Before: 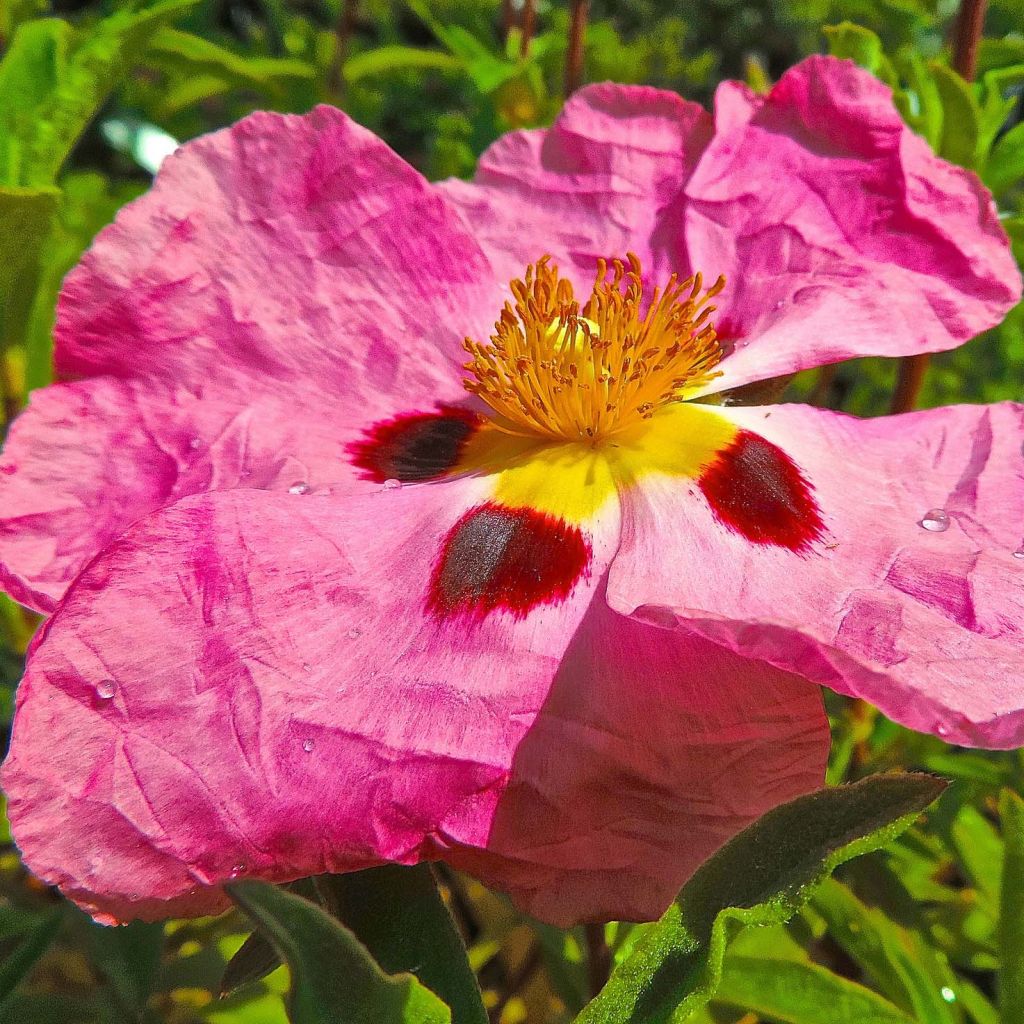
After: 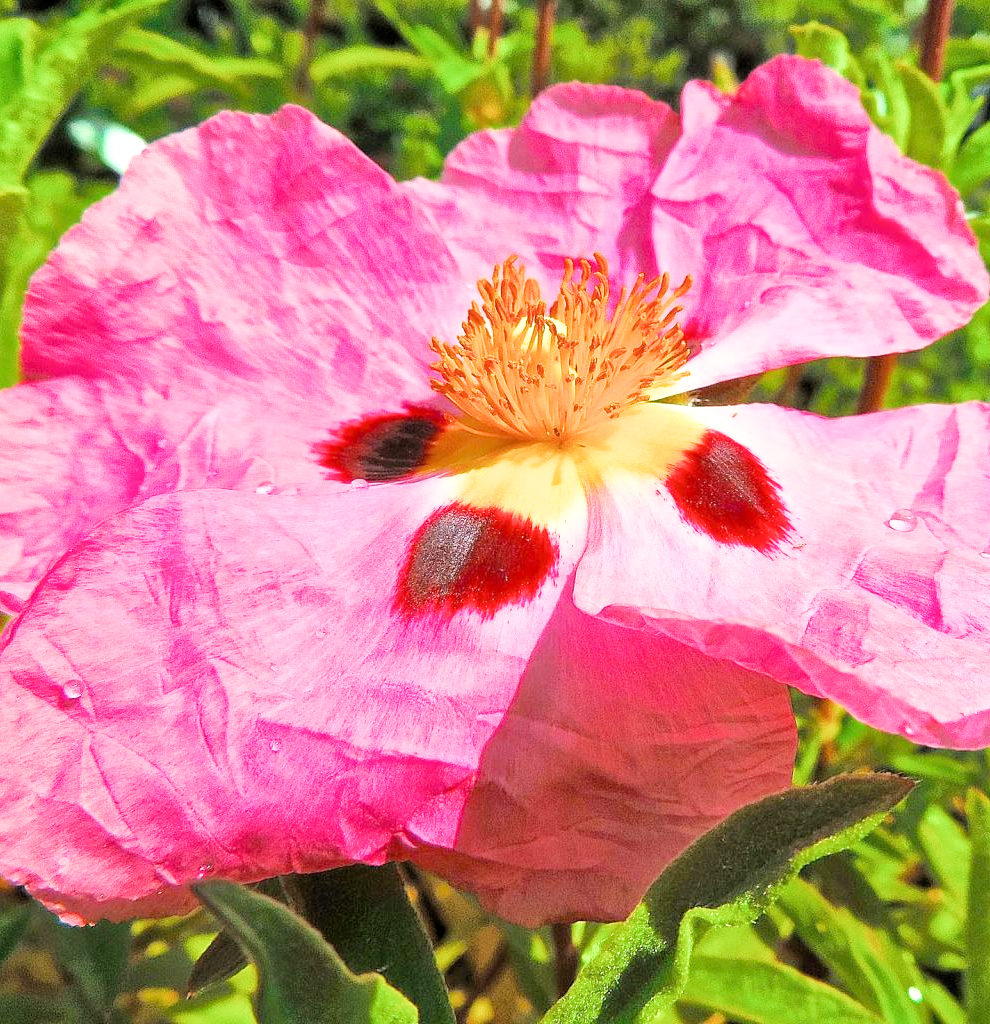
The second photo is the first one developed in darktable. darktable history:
crop and rotate: left 3.237%
exposure: black level correction 0.001, exposure 1.399 EV, compensate highlight preservation false
filmic rgb: black relative exposure -7.71 EV, white relative exposure 4.44 EV, threshold 2.96 EV, target black luminance 0%, hardness 3.76, latitude 50.51%, contrast 1.064, highlights saturation mix 9.08%, shadows ↔ highlights balance -0.259%, add noise in highlights 0.001, color science v3 (2019), use custom middle-gray values true, contrast in highlights soft, enable highlight reconstruction true
